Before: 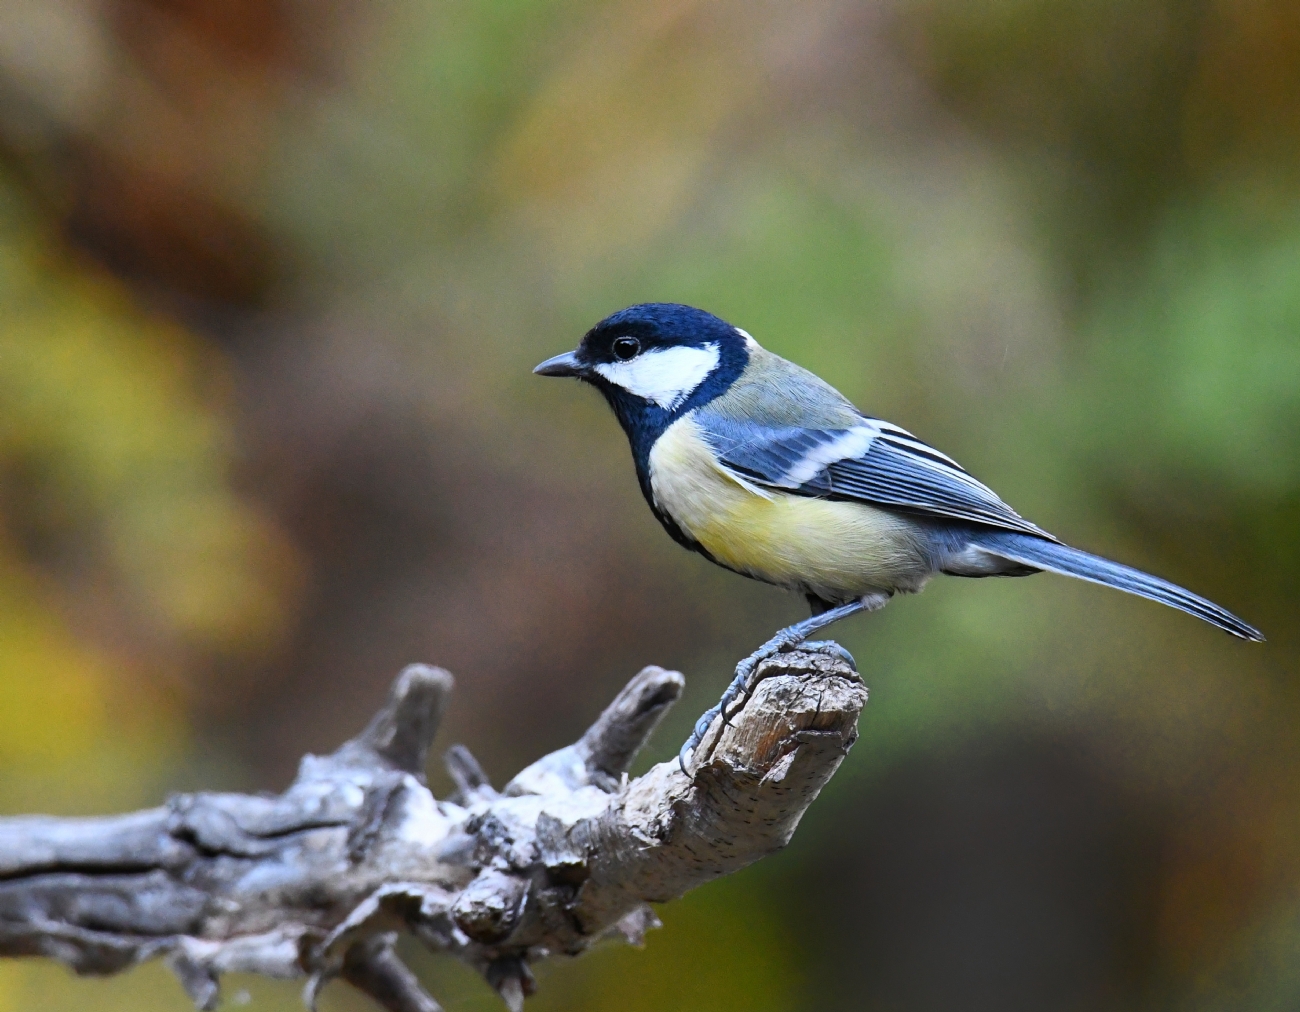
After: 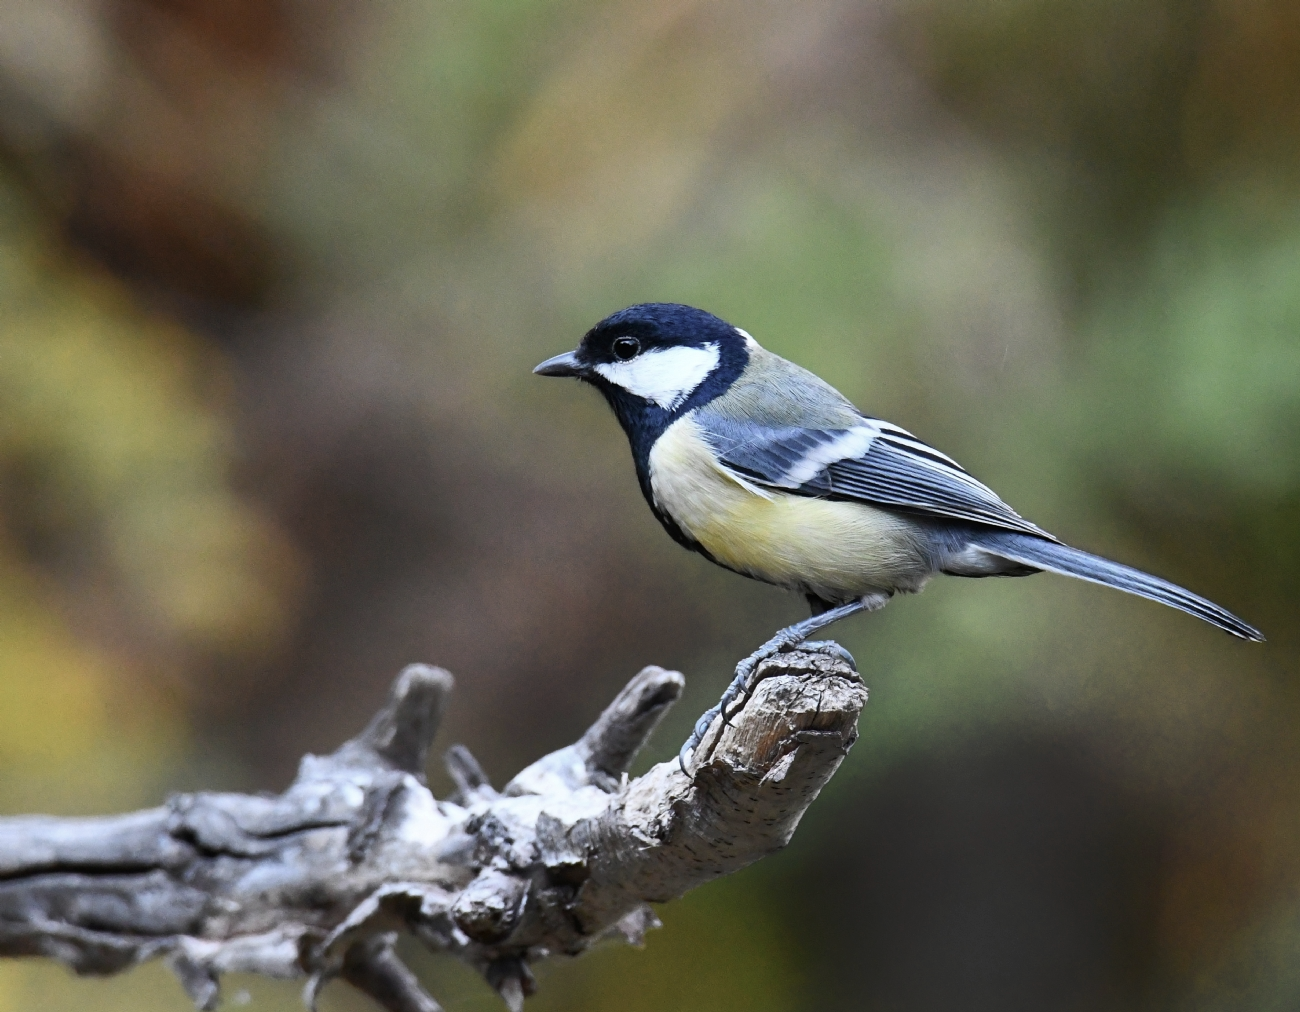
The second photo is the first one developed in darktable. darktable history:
tone equalizer: edges refinement/feathering 500, mask exposure compensation -1.57 EV, preserve details no
contrast brightness saturation: contrast 0.096, saturation -0.292
